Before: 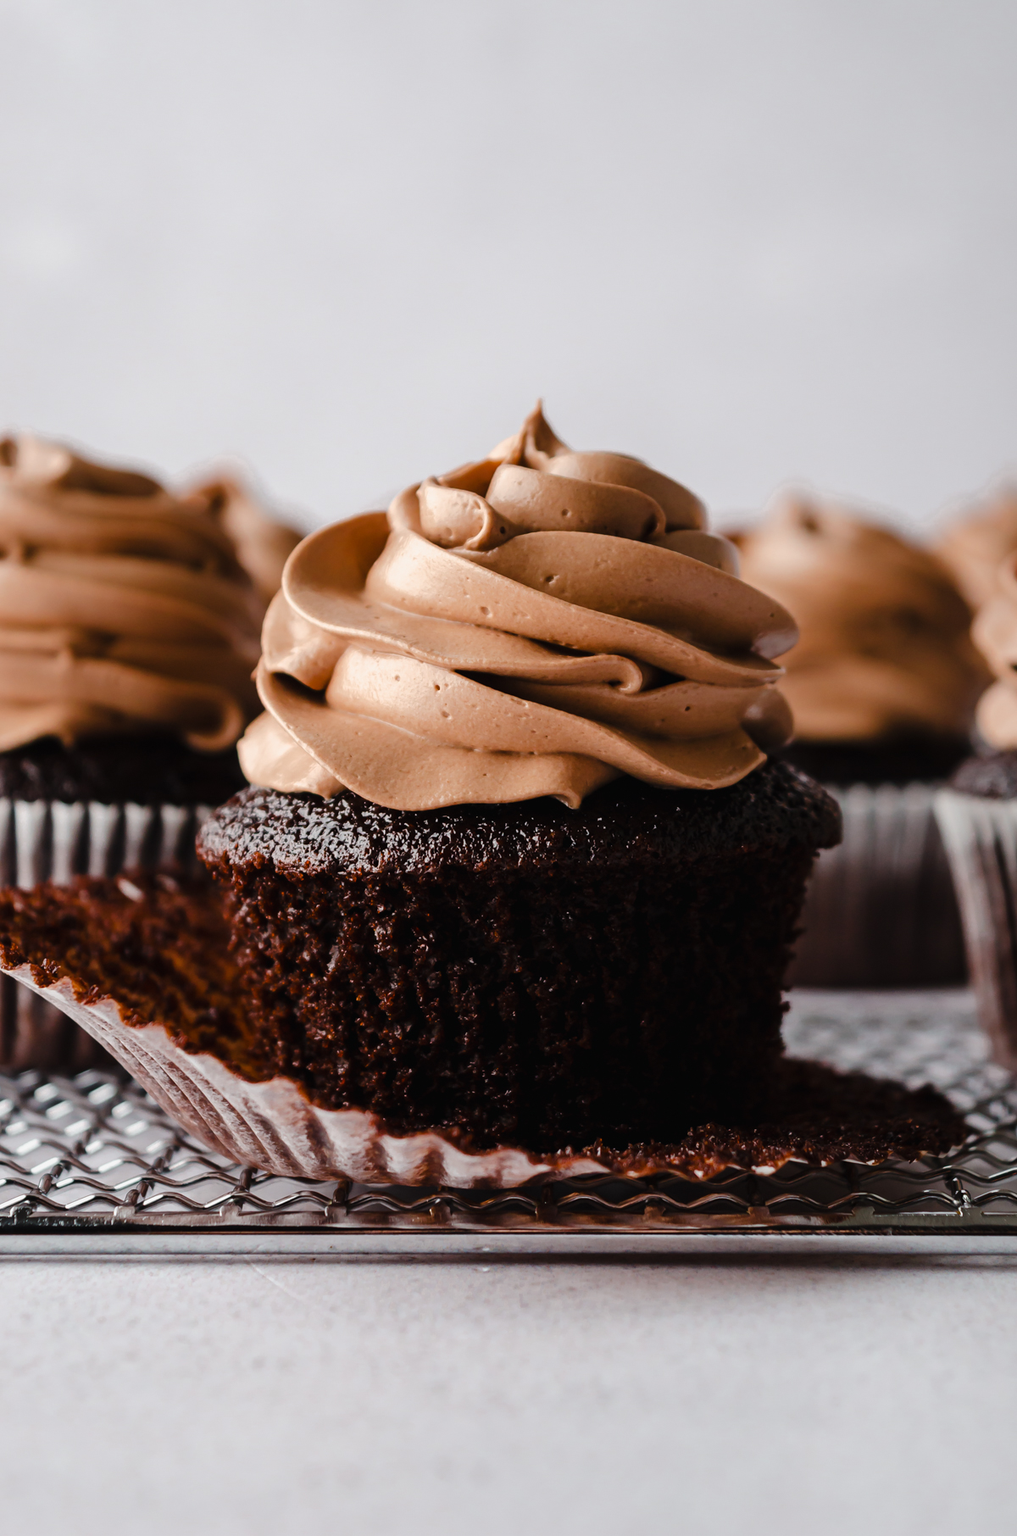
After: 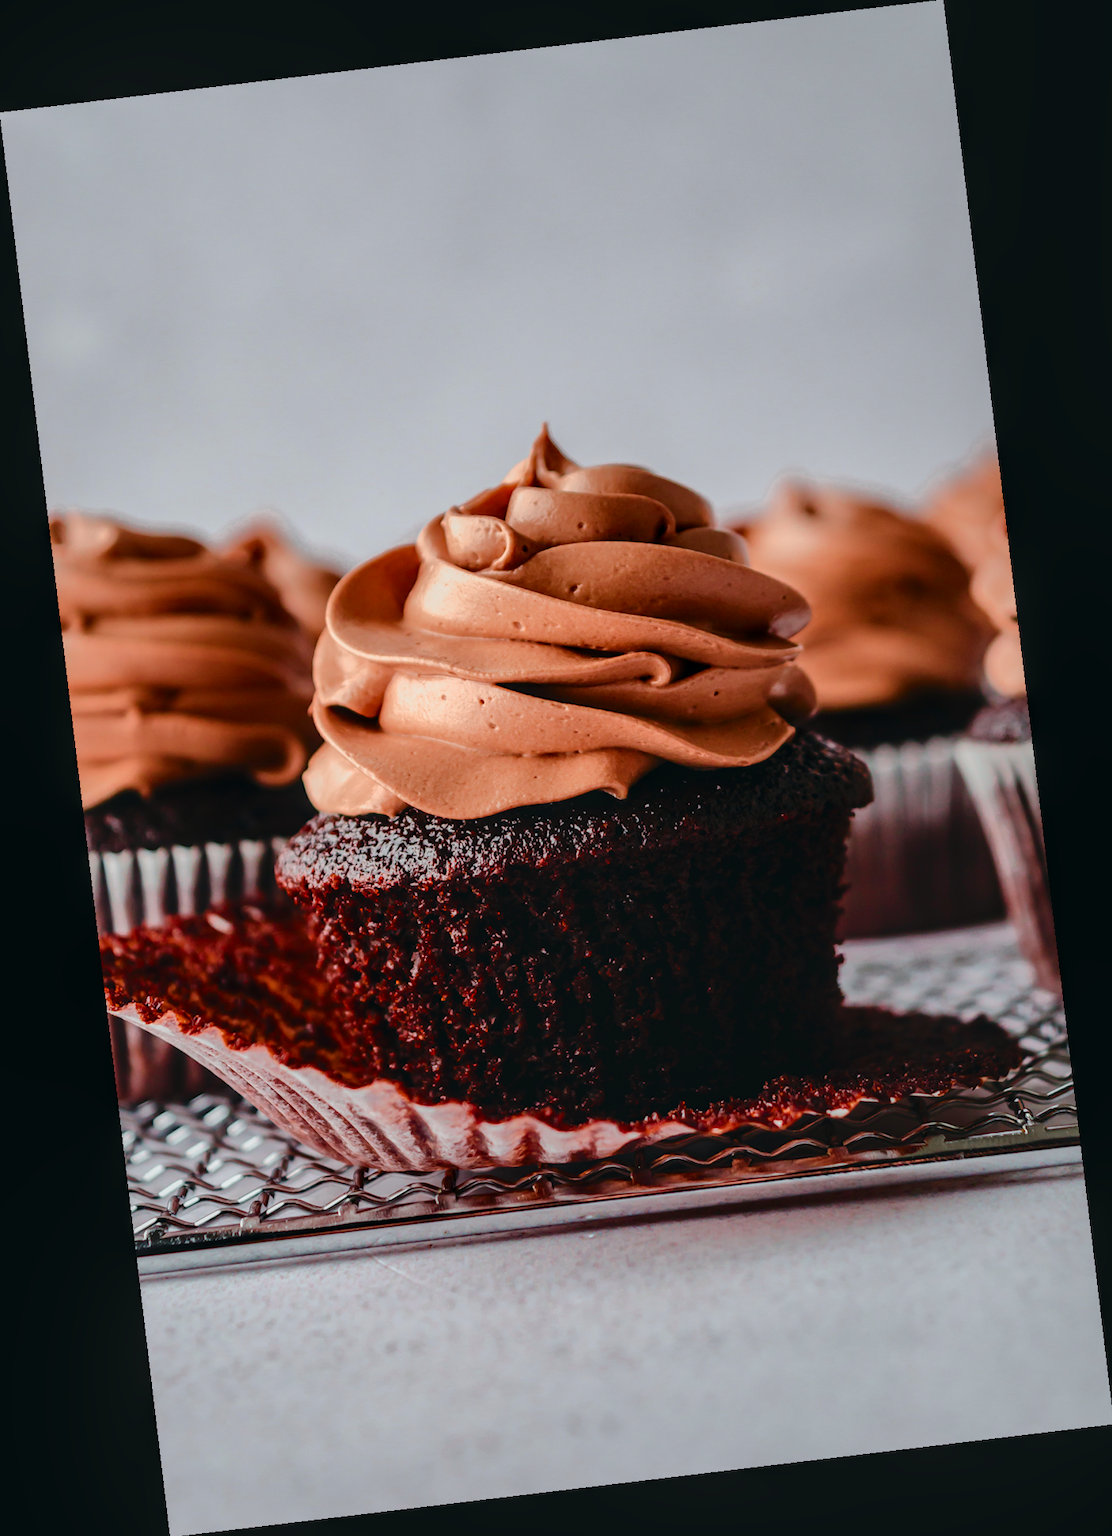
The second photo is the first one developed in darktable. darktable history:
local contrast: on, module defaults
rotate and perspective: rotation -6.83°, automatic cropping off
tone curve: curves: ch0 [(0, 0.011) (0.139, 0.106) (0.295, 0.271) (0.499, 0.523) (0.739, 0.782) (0.857, 0.879) (1, 0.967)]; ch1 [(0, 0) (0.291, 0.229) (0.394, 0.365) (0.469, 0.456) (0.507, 0.504) (0.527, 0.546) (0.571, 0.614) (0.725, 0.779) (1, 1)]; ch2 [(0, 0) (0.125, 0.089) (0.35, 0.317) (0.437, 0.42) (0.502, 0.499) (0.537, 0.551) (0.613, 0.636) (1, 1)], color space Lab, independent channels, preserve colors none
shadows and highlights: shadows 40, highlights -60
